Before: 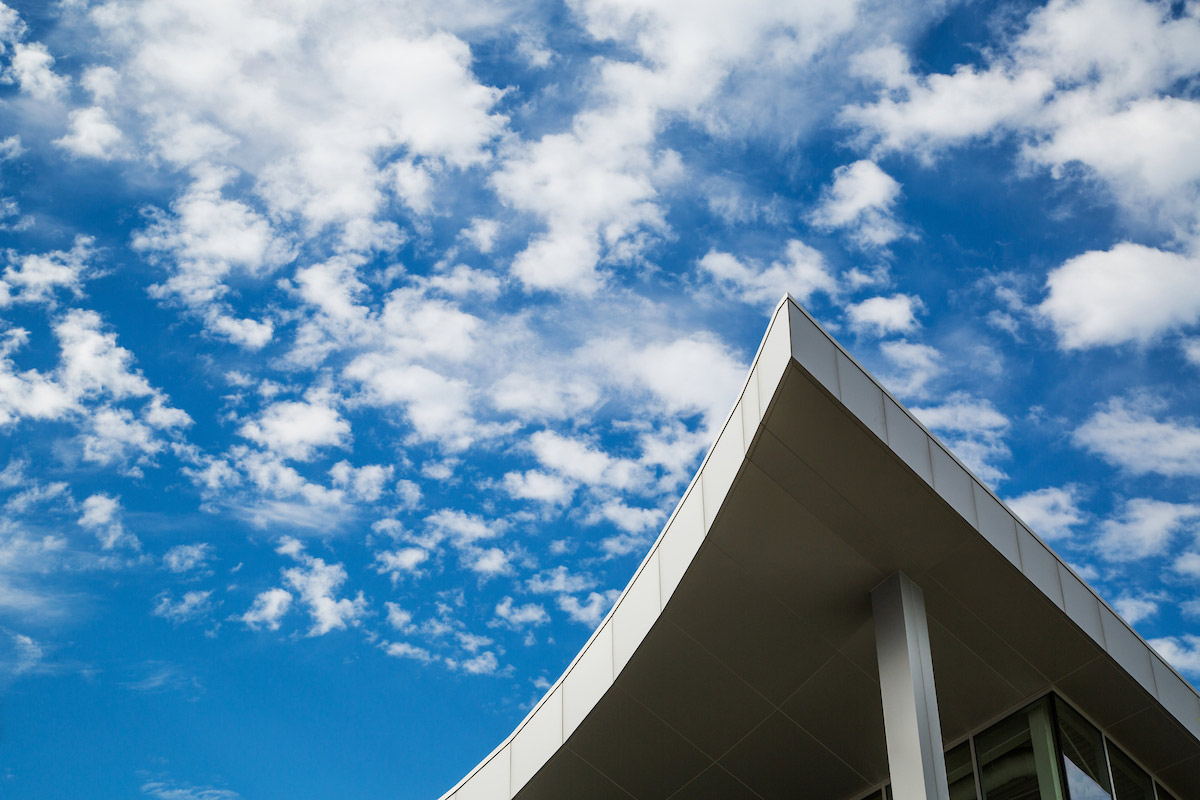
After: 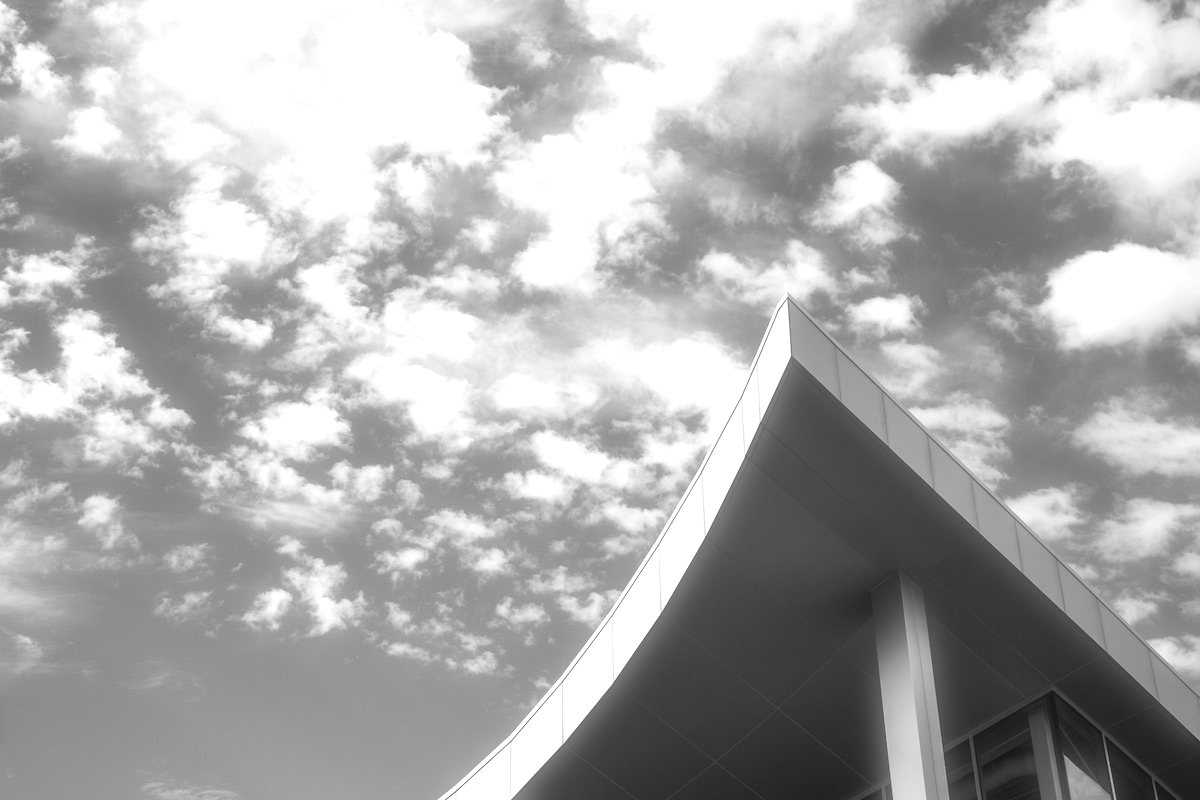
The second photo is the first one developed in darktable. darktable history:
monochrome: on, module defaults
soften: size 60.24%, saturation 65.46%, brightness 0.506 EV, mix 25.7%
white balance: emerald 1
exposure: black level correction 0, exposure 0.7 EV, compensate exposure bias true, compensate highlight preservation false
